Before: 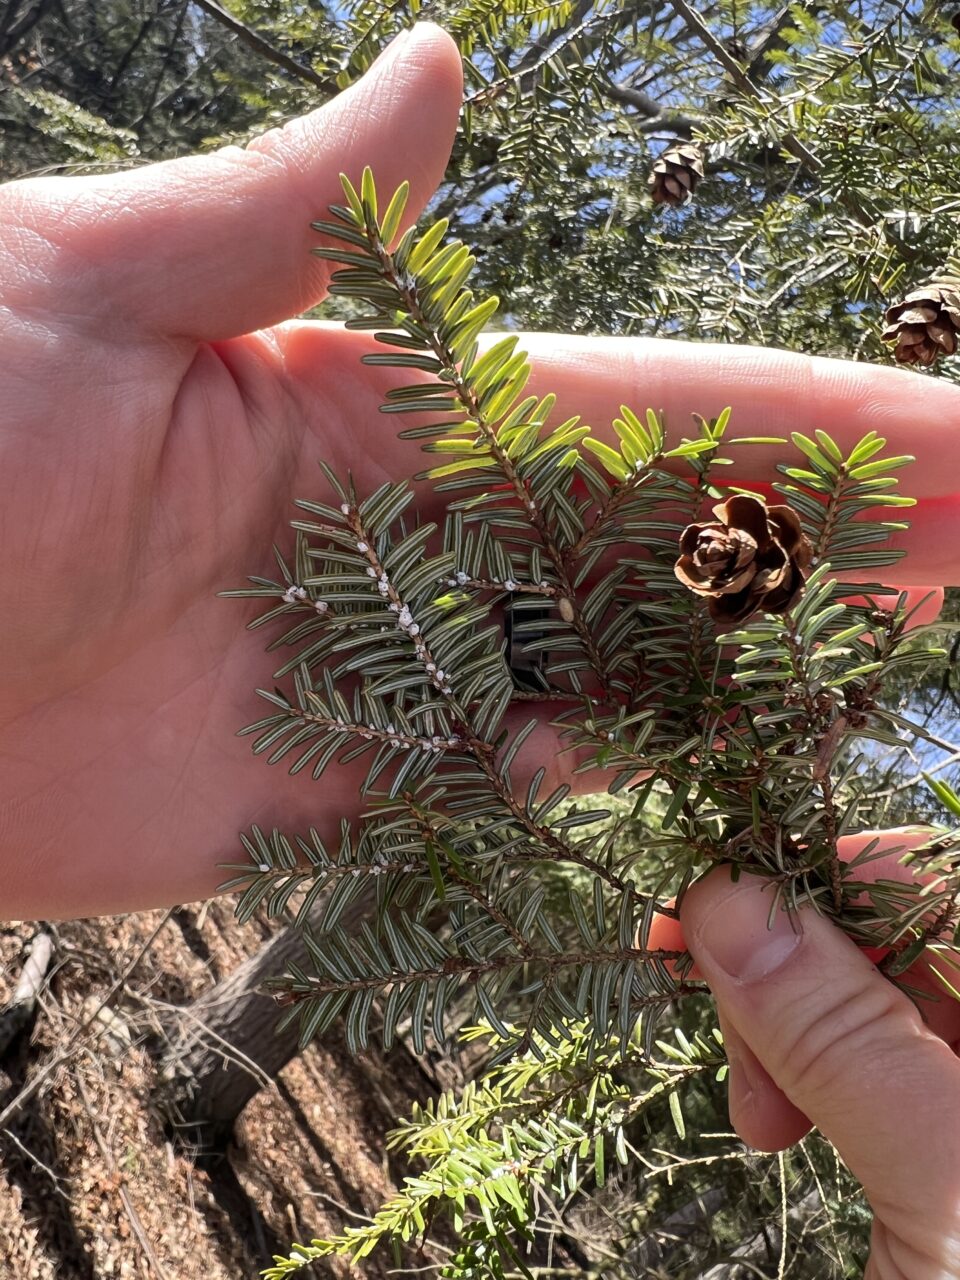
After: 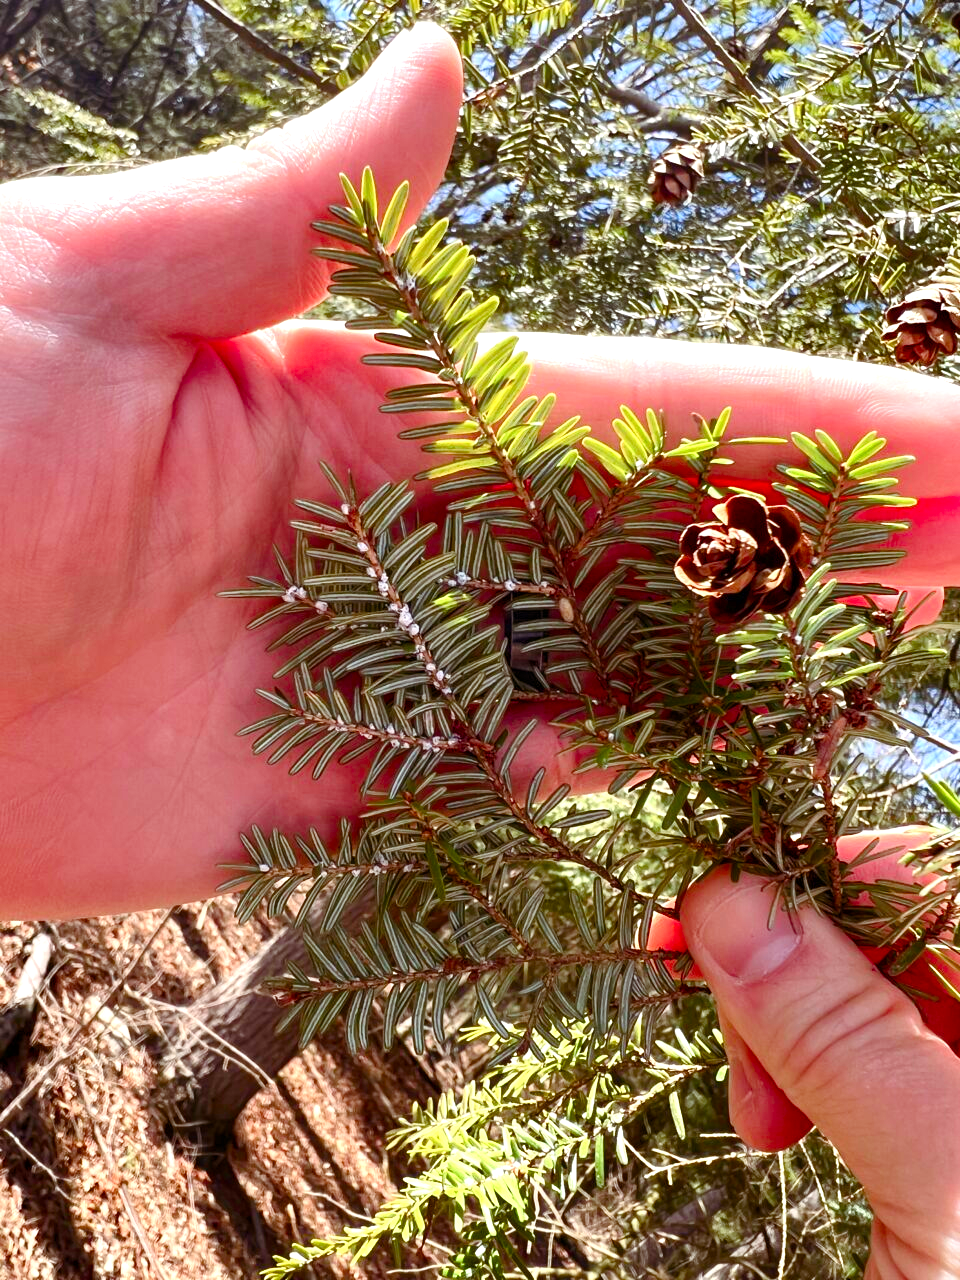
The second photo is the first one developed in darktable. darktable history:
exposure: exposure 0.636 EV, compensate highlight preservation false
contrast brightness saturation: contrast 0.093, saturation 0.281
color balance rgb: shadows lift › chroma 4.734%, shadows lift › hue 27.8°, perceptual saturation grading › global saturation 20%, perceptual saturation grading › highlights -49.871%, perceptual saturation grading › shadows 24.261%, global vibrance 9.354%
